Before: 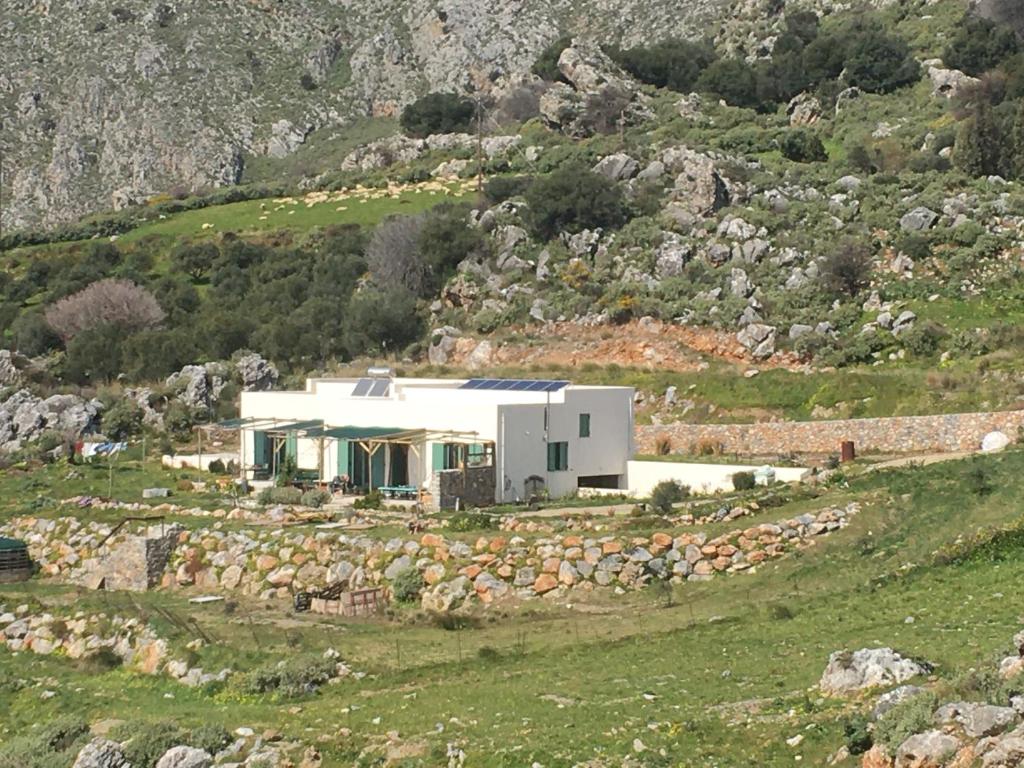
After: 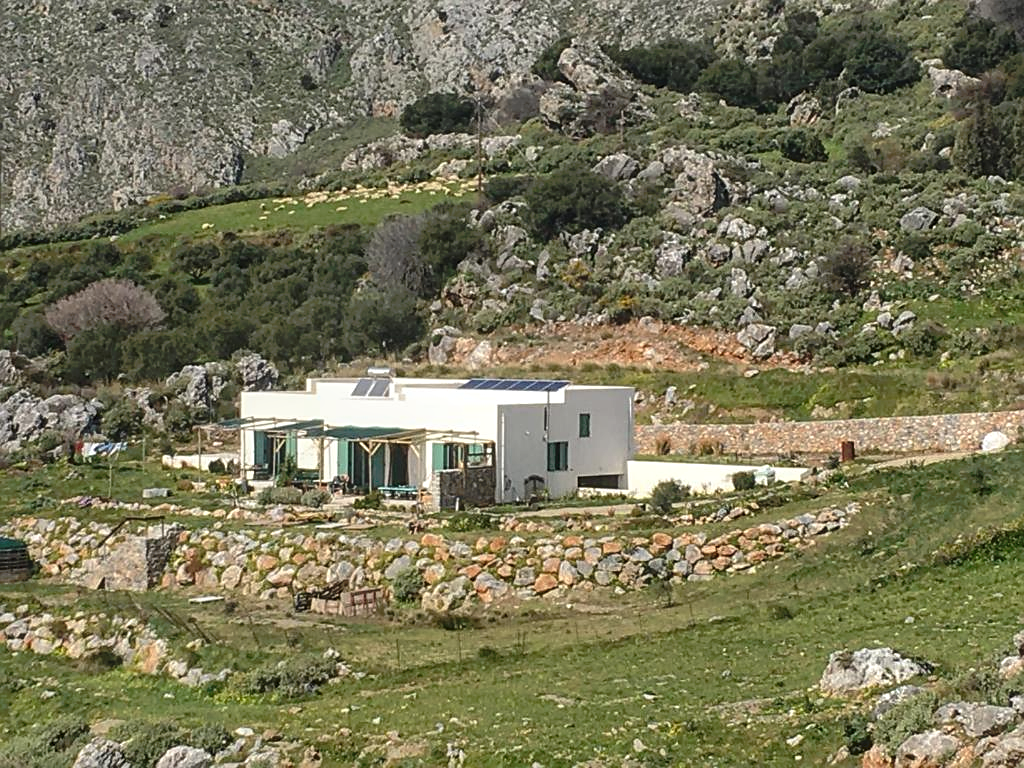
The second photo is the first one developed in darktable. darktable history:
tone equalizer: -8 EV 0.262 EV, -7 EV 0.456 EV, -6 EV 0.429 EV, -5 EV 0.263 EV, -3 EV -0.265 EV, -2 EV -0.42 EV, -1 EV -0.392 EV, +0 EV -0.22 EV
exposure: exposure 0.161 EV, compensate highlight preservation false
sharpen: on, module defaults
local contrast: on, module defaults
tone curve: curves: ch0 [(0, 0) (0.003, 0.026) (0.011, 0.024) (0.025, 0.022) (0.044, 0.031) (0.069, 0.067) (0.1, 0.094) (0.136, 0.102) (0.177, 0.14) (0.224, 0.189) (0.277, 0.238) (0.335, 0.325) (0.399, 0.379) (0.468, 0.453) (0.543, 0.528) (0.623, 0.609) (0.709, 0.695) (0.801, 0.793) (0.898, 0.898) (1, 1)], preserve colors none
